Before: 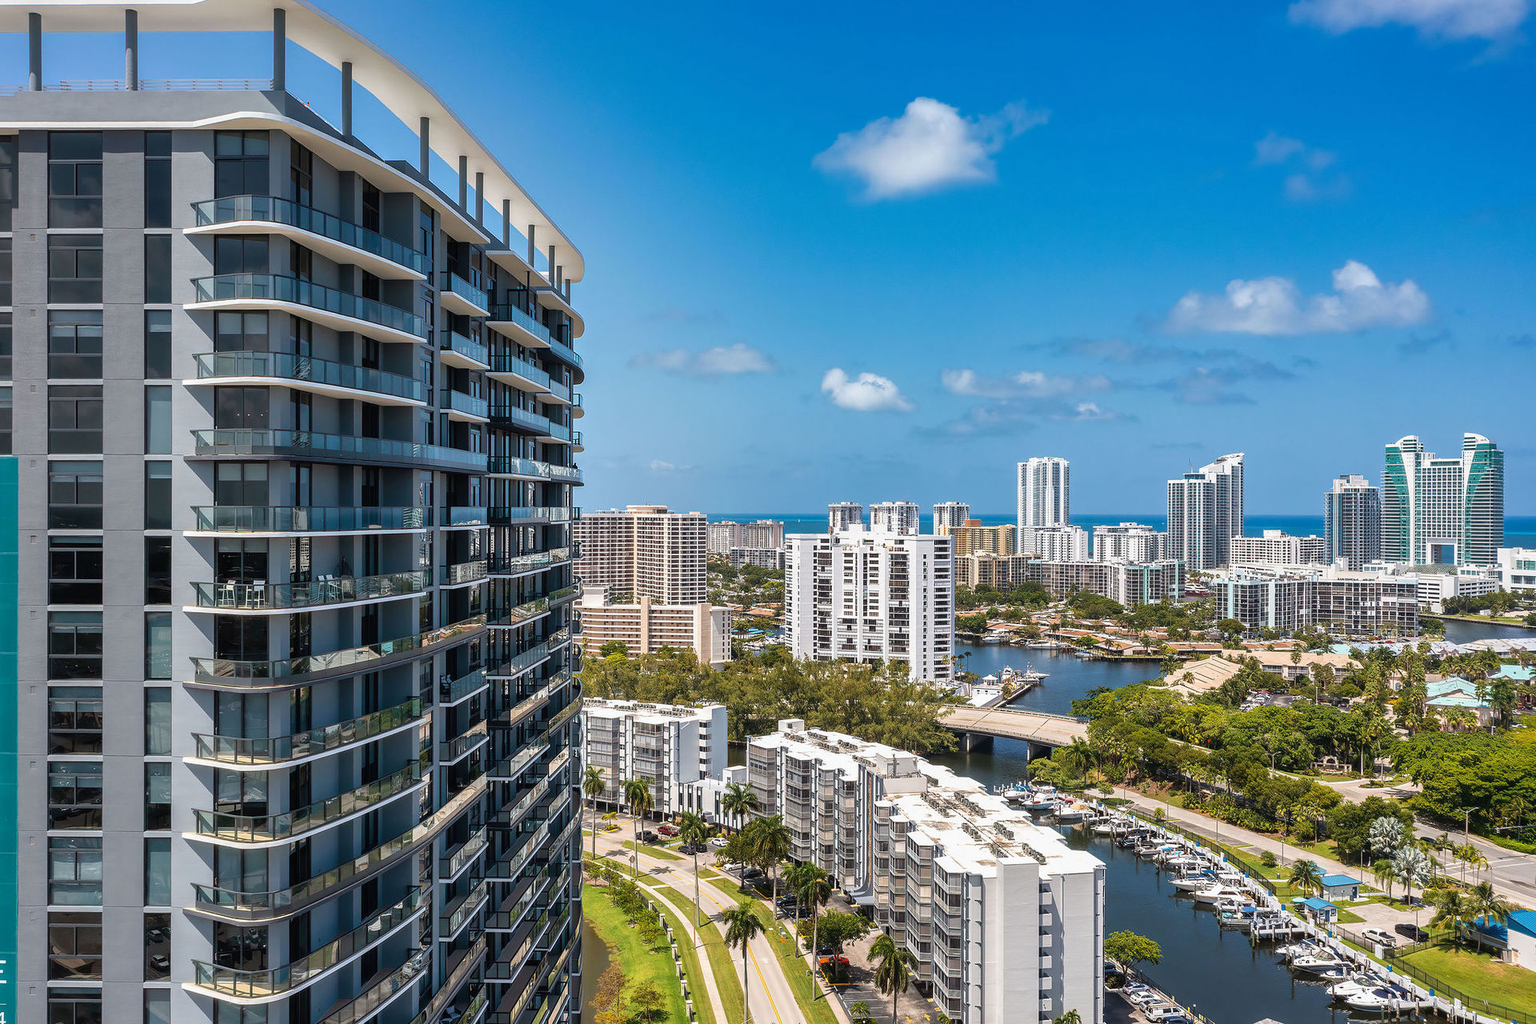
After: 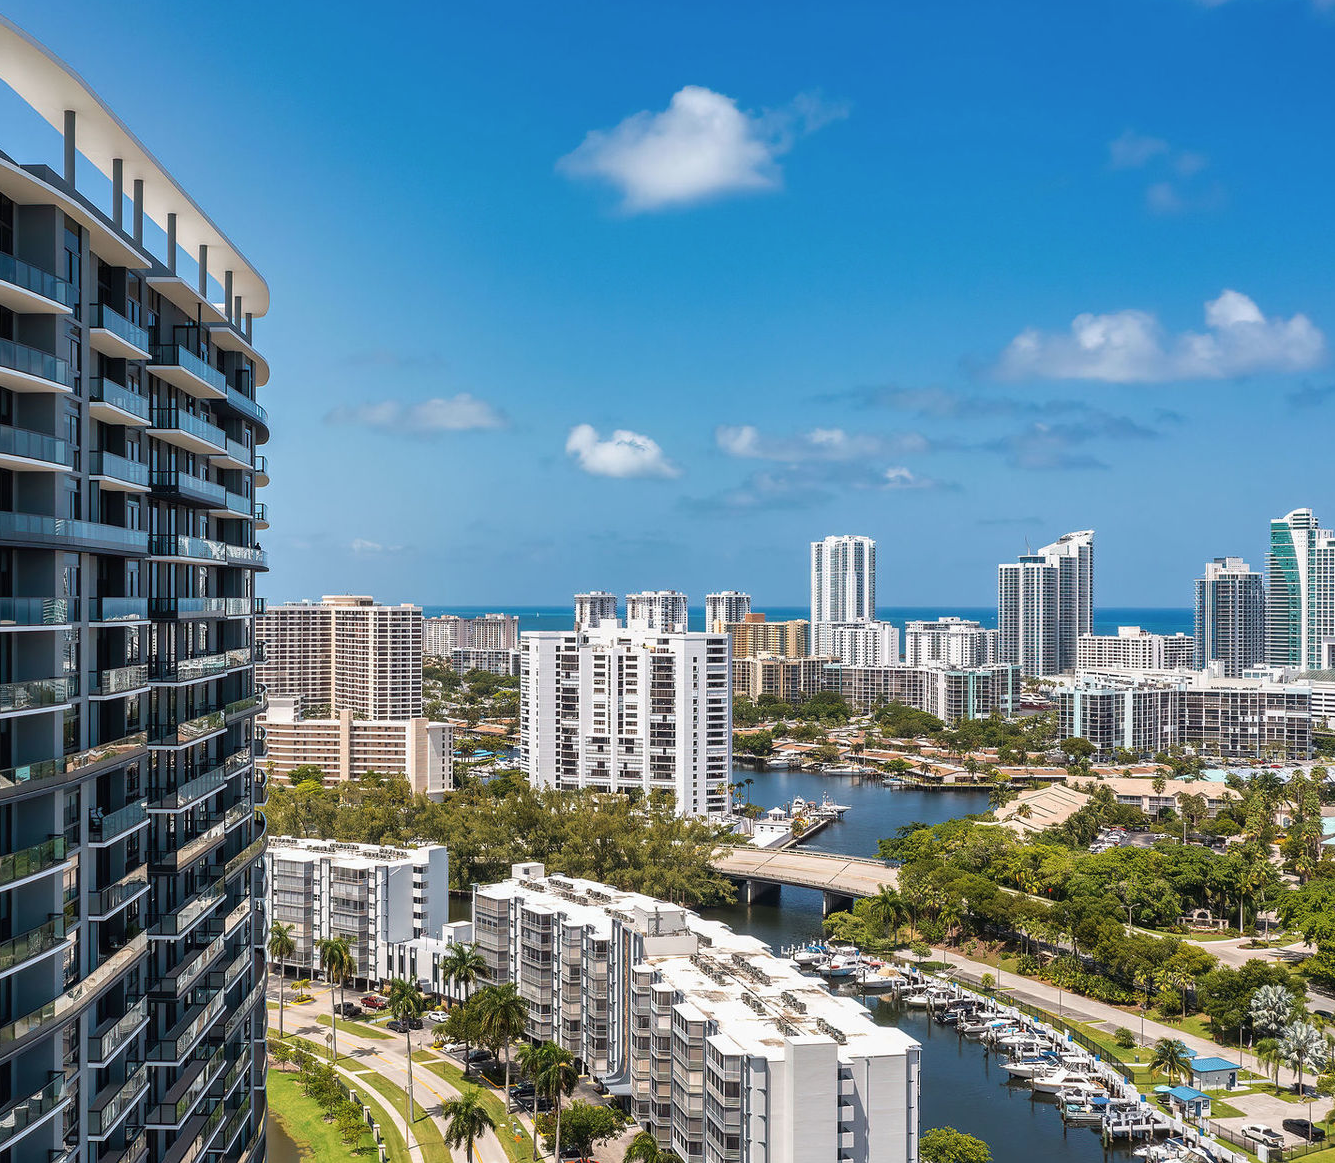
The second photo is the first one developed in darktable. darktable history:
contrast brightness saturation: saturation -0.05
crop and rotate: left 24.034%, top 2.838%, right 6.406%, bottom 6.299%
